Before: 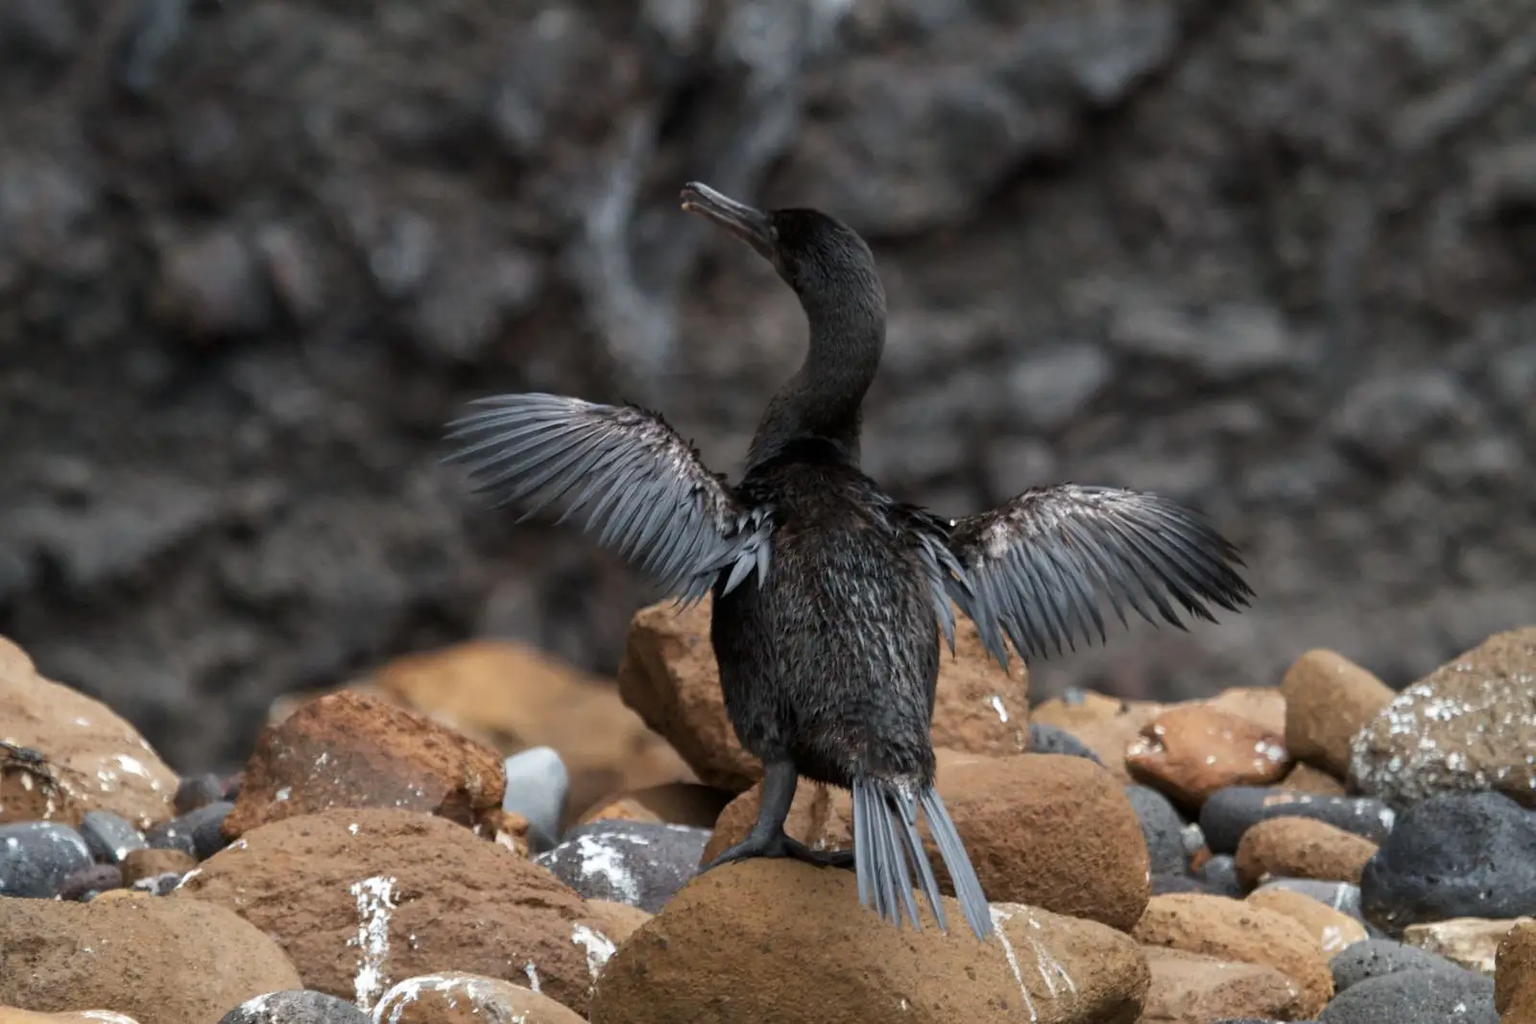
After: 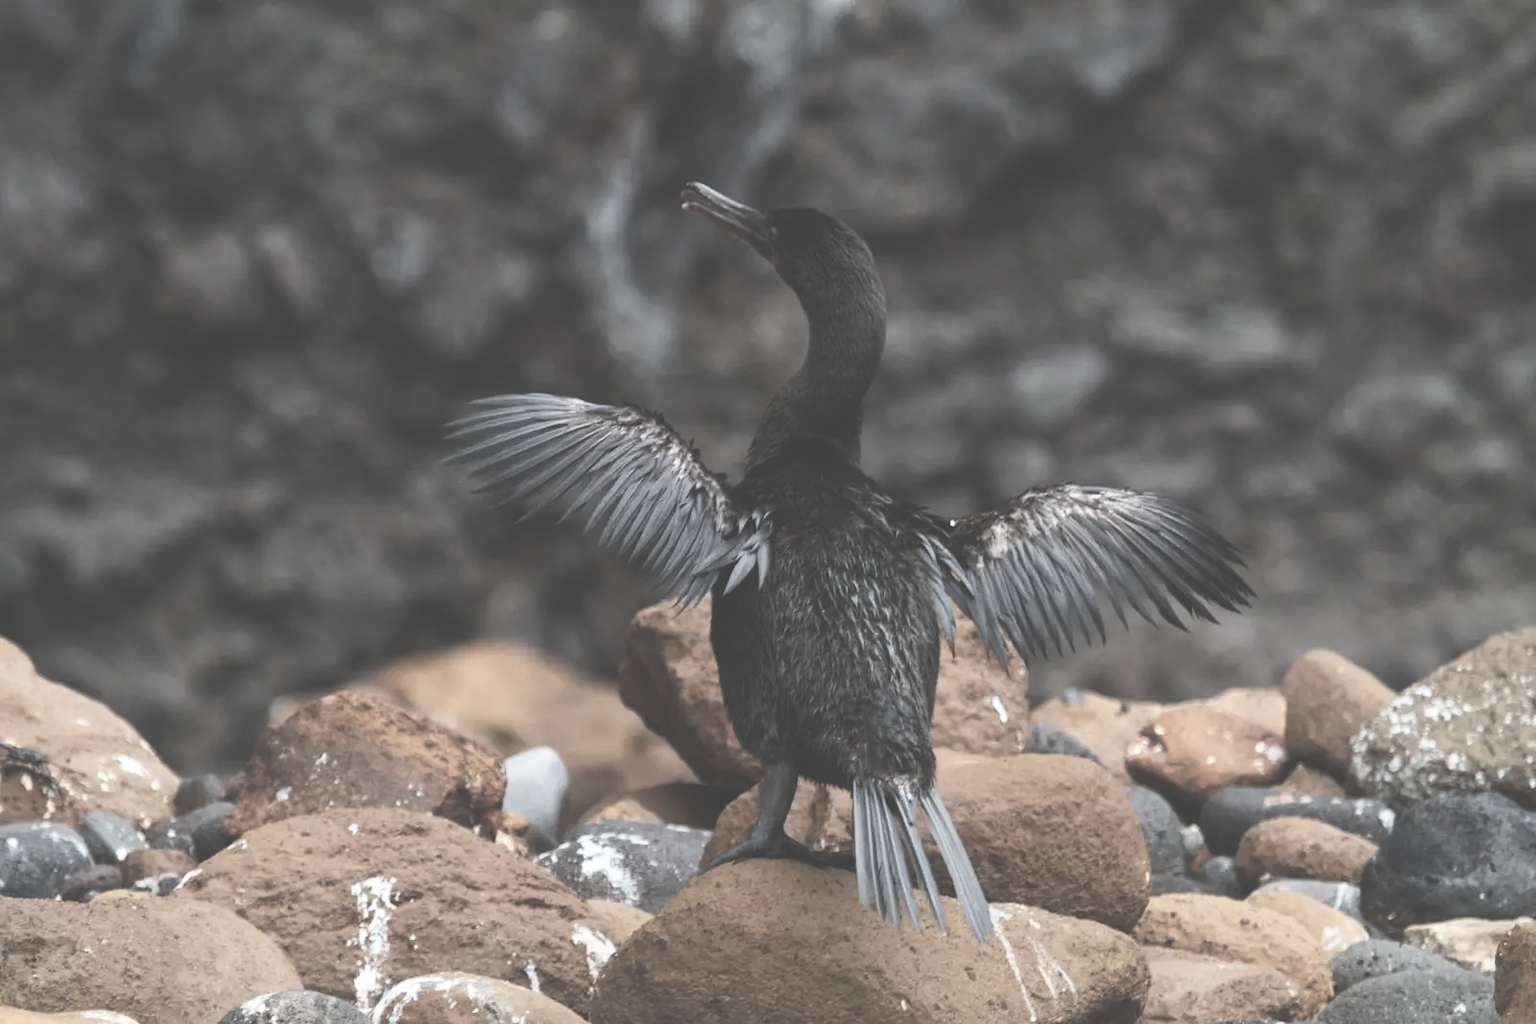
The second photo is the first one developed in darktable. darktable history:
contrast brightness saturation: contrast 0.249, saturation -0.316
exposure: black level correction -0.087, compensate highlight preservation false
